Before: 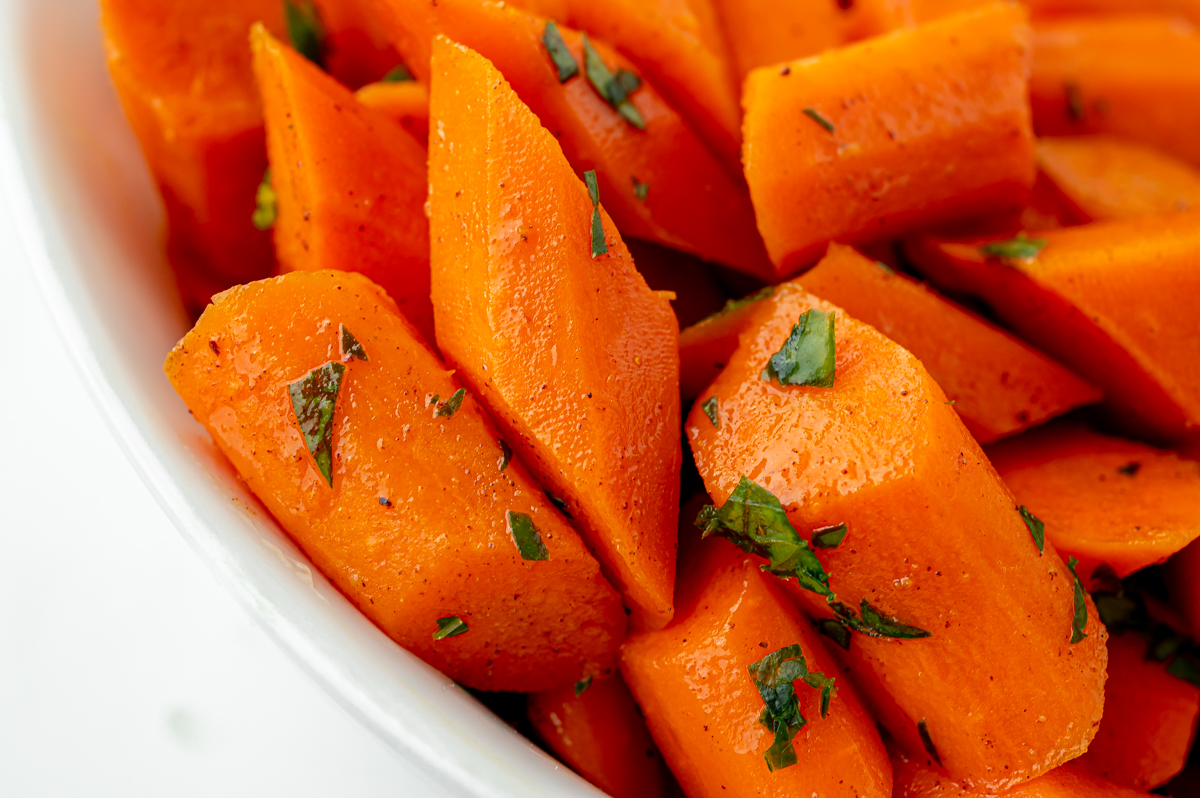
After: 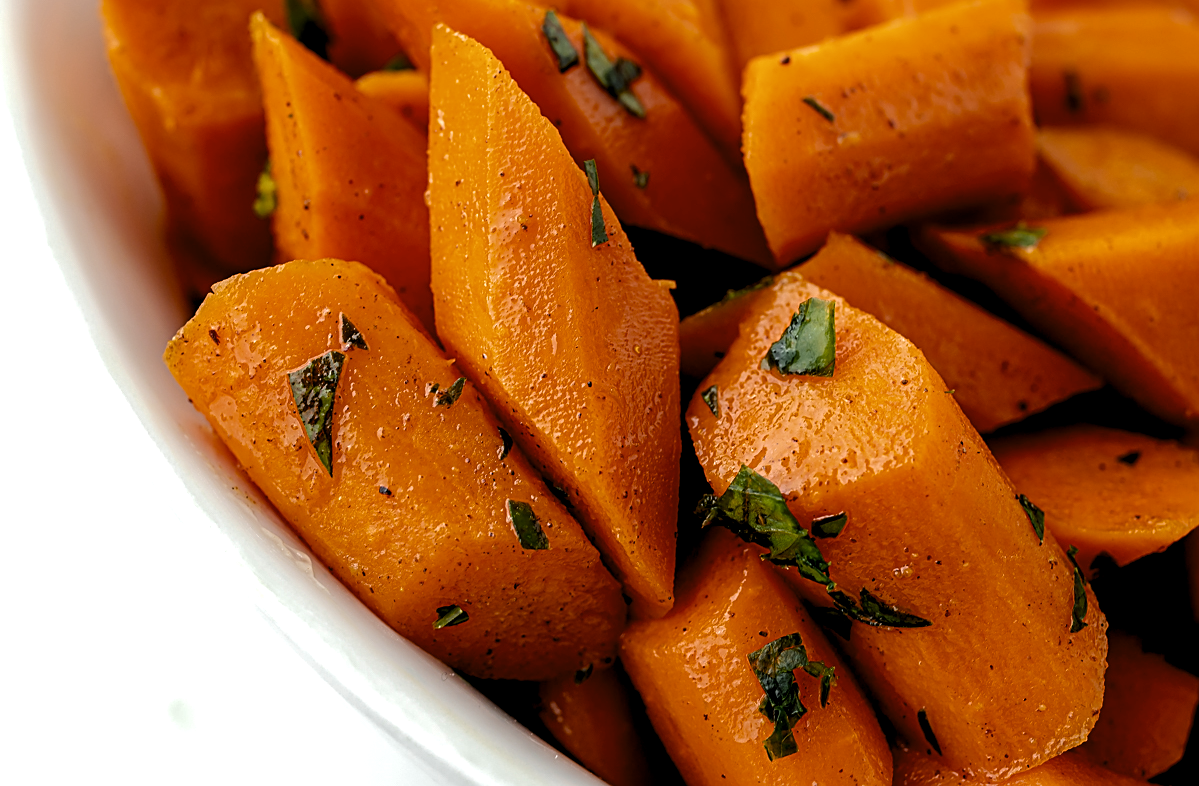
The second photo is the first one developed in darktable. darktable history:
crop: top 1.492%, right 0.029%
levels: levels [0.101, 0.578, 0.953]
exposure: exposure 0.151 EV, compensate exposure bias true, compensate highlight preservation false
sharpen: on, module defaults
tone curve: curves: ch0 [(0, 0) (0.003, 0.018) (0.011, 0.019) (0.025, 0.02) (0.044, 0.024) (0.069, 0.034) (0.1, 0.049) (0.136, 0.082) (0.177, 0.136) (0.224, 0.196) (0.277, 0.263) (0.335, 0.329) (0.399, 0.401) (0.468, 0.473) (0.543, 0.546) (0.623, 0.625) (0.709, 0.698) (0.801, 0.779) (0.898, 0.867) (1, 1)], preserve colors none
